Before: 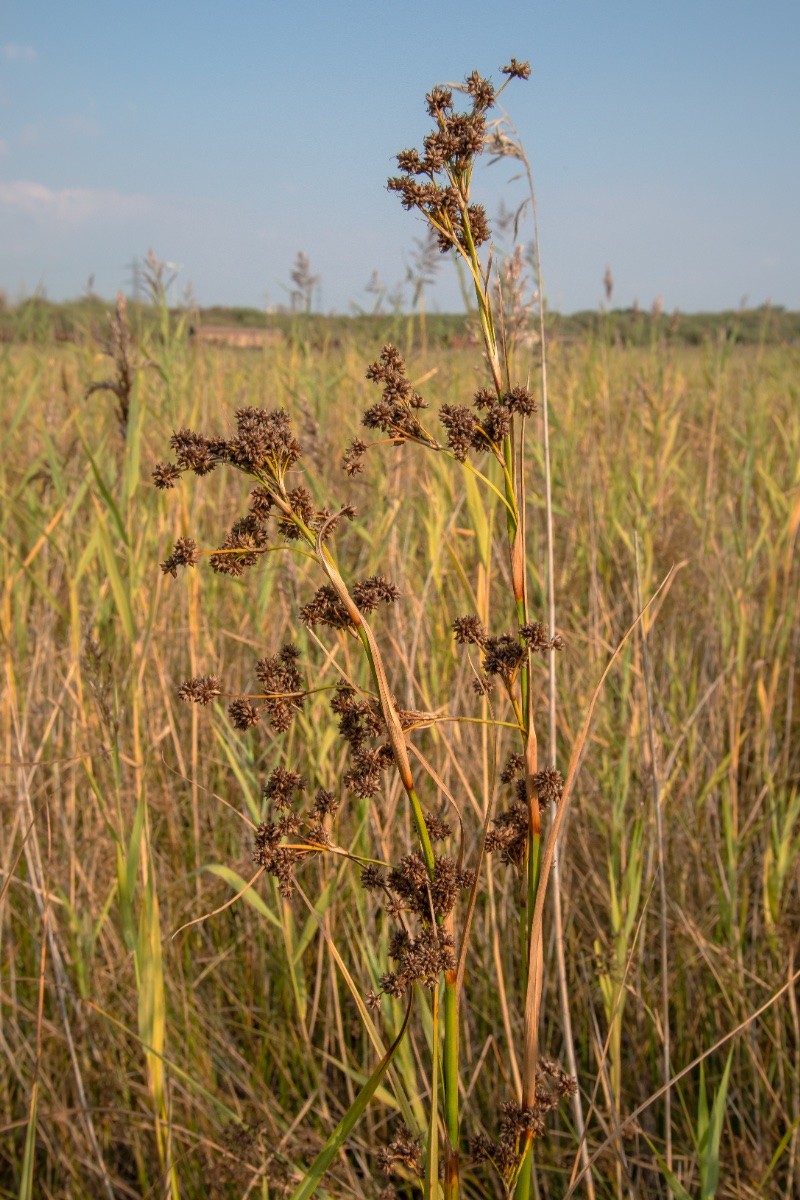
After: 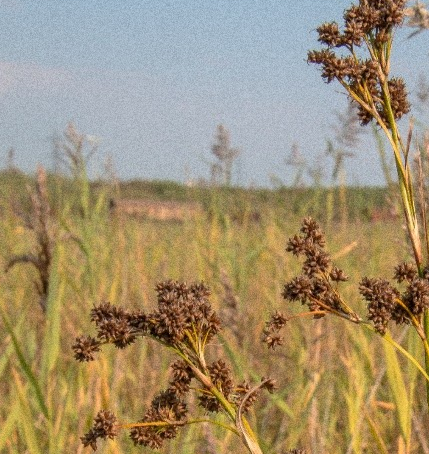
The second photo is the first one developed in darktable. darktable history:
grain: coarseness 9.61 ISO, strength 35.62%
crop: left 10.121%, top 10.631%, right 36.218%, bottom 51.526%
